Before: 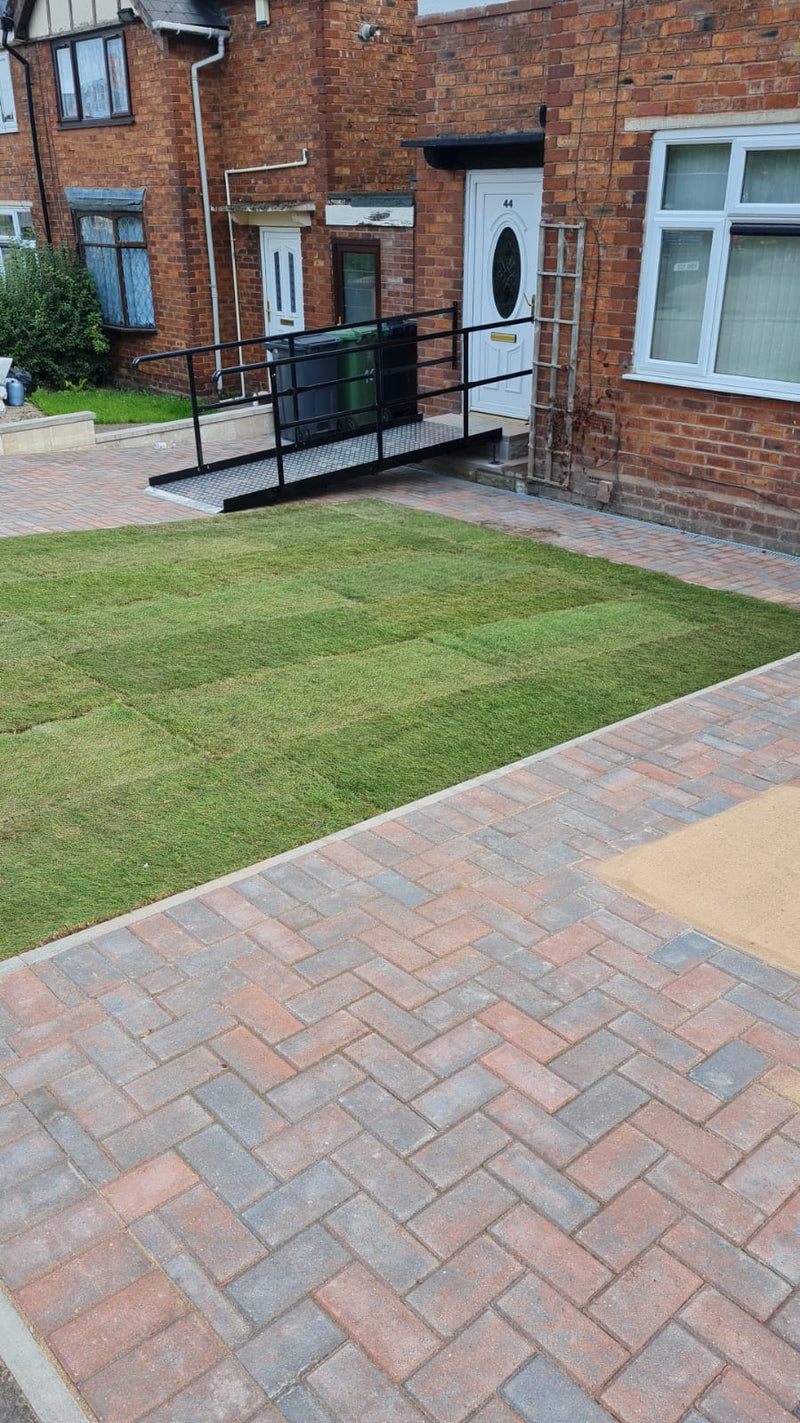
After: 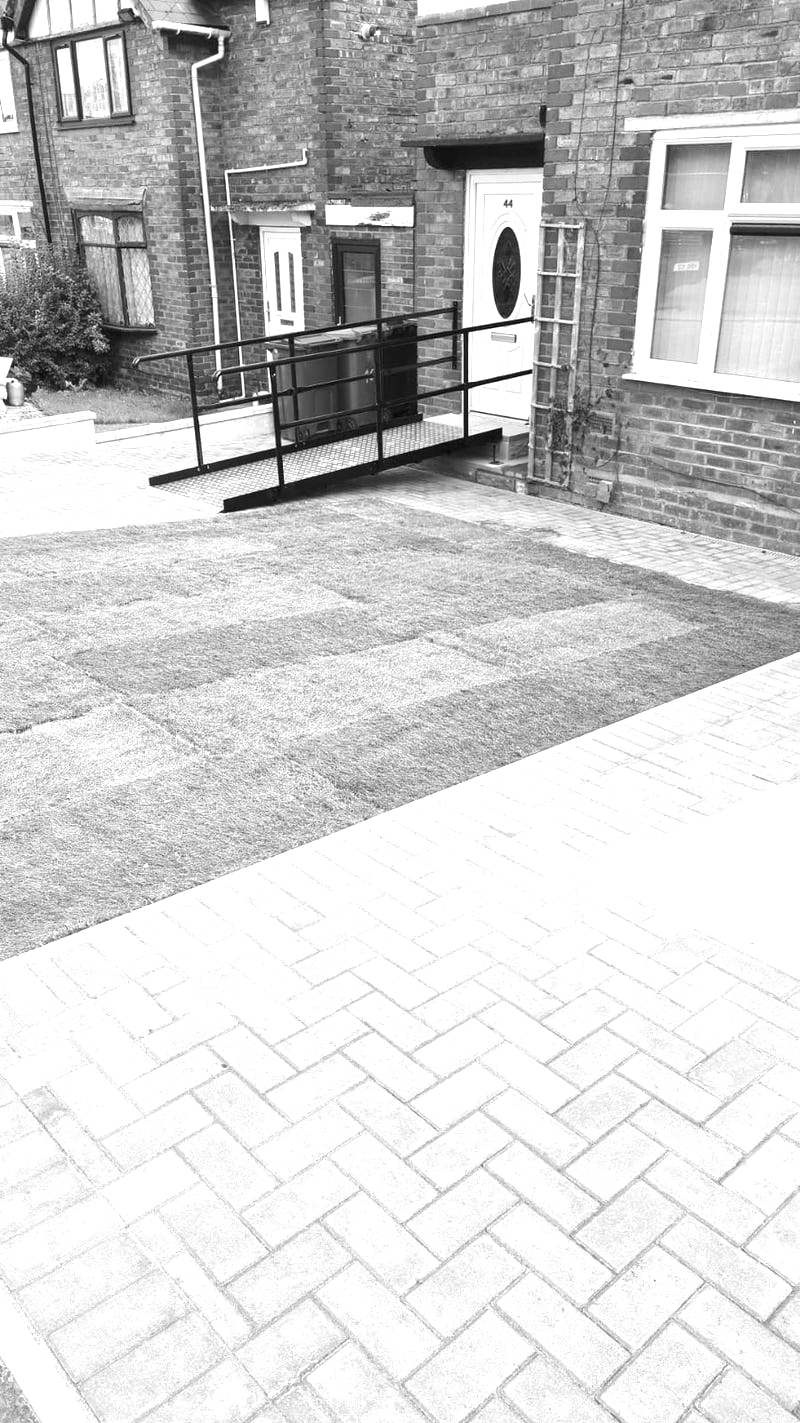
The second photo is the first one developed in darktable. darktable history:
exposure: black level correction 0, exposure 1.5 EV, compensate highlight preservation false
color correction: highlights a* 19.59, highlights b* 27.49, shadows a* 3.46, shadows b* -17.28, saturation 0.73
monochrome: a 73.58, b 64.21
